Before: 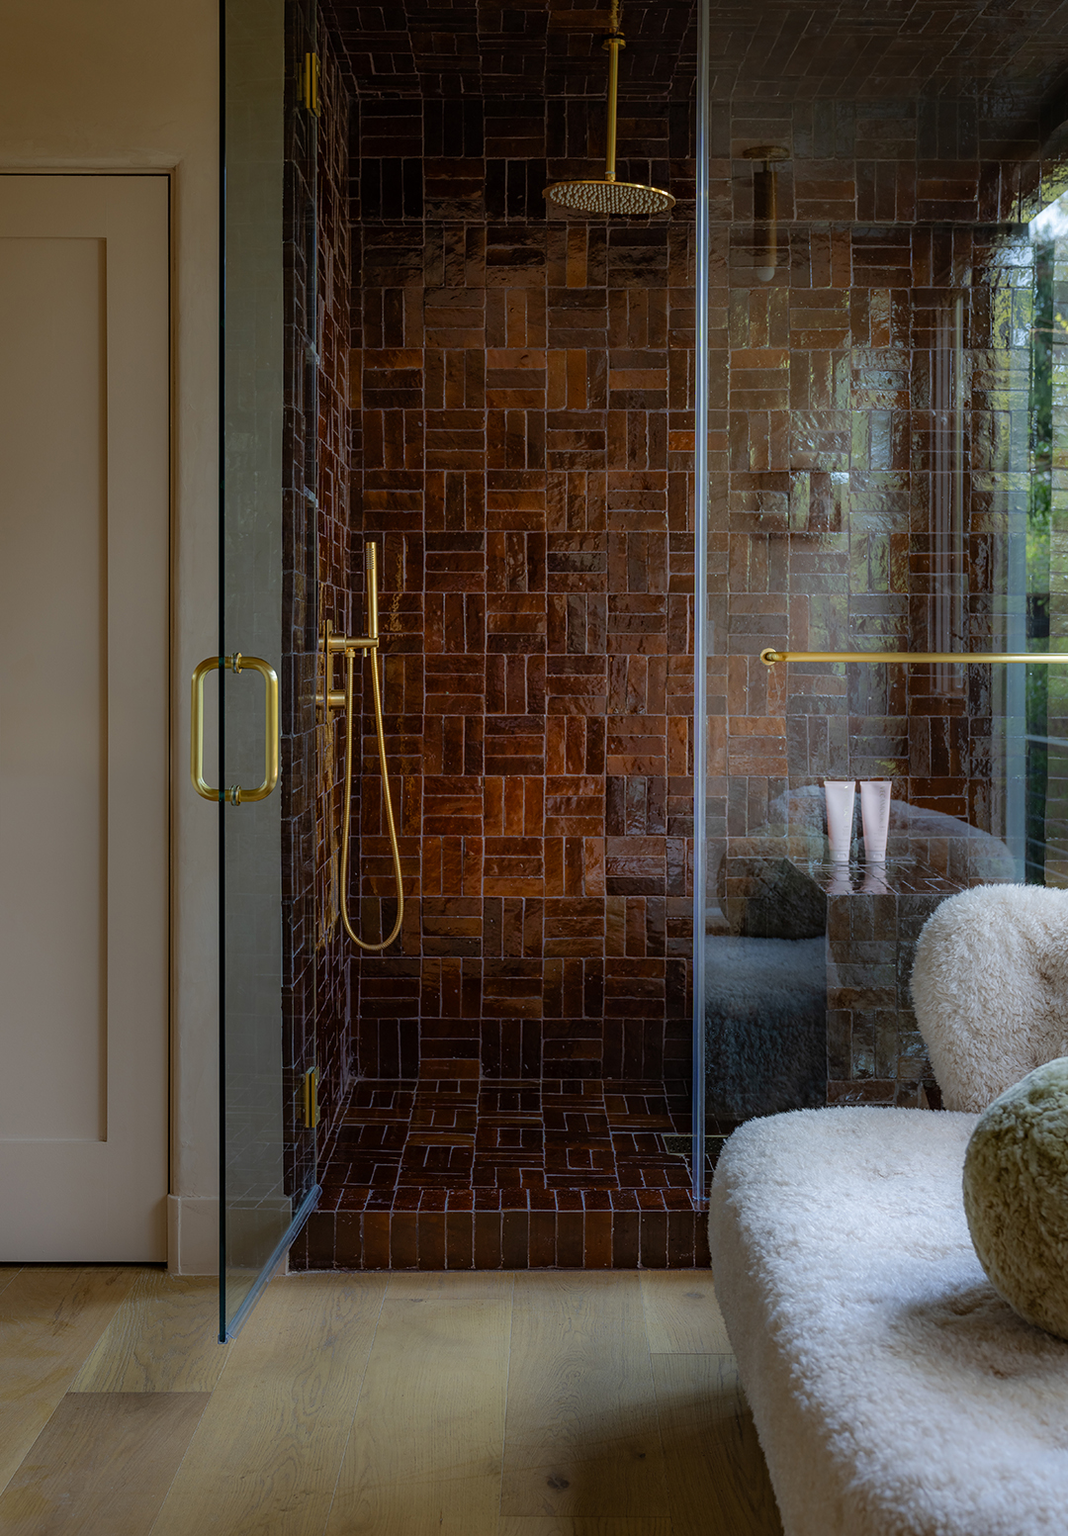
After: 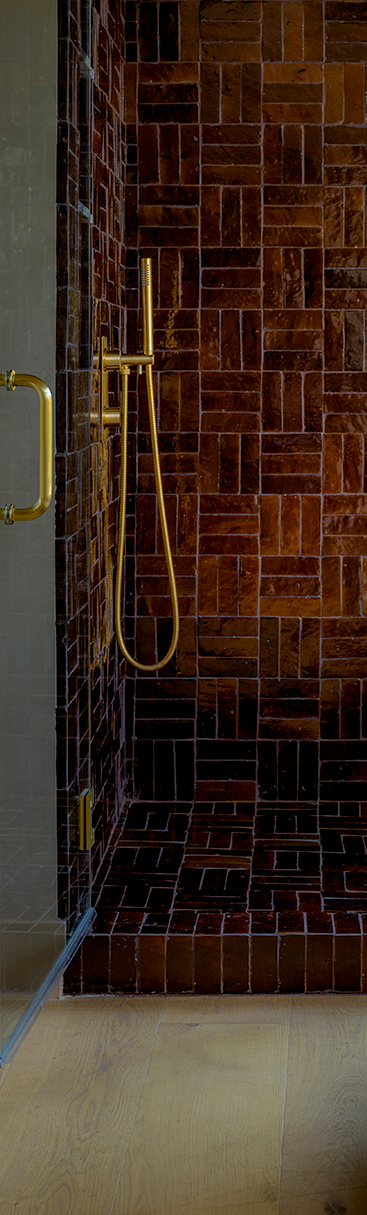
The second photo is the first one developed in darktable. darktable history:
crop and rotate: left 21.31%, top 18.712%, right 44.708%, bottom 3.001%
color balance rgb: power › hue 328.8°, global offset › luminance -0.512%, perceptual saturation grading › global saturation 0.787%, global vibrance 20%
